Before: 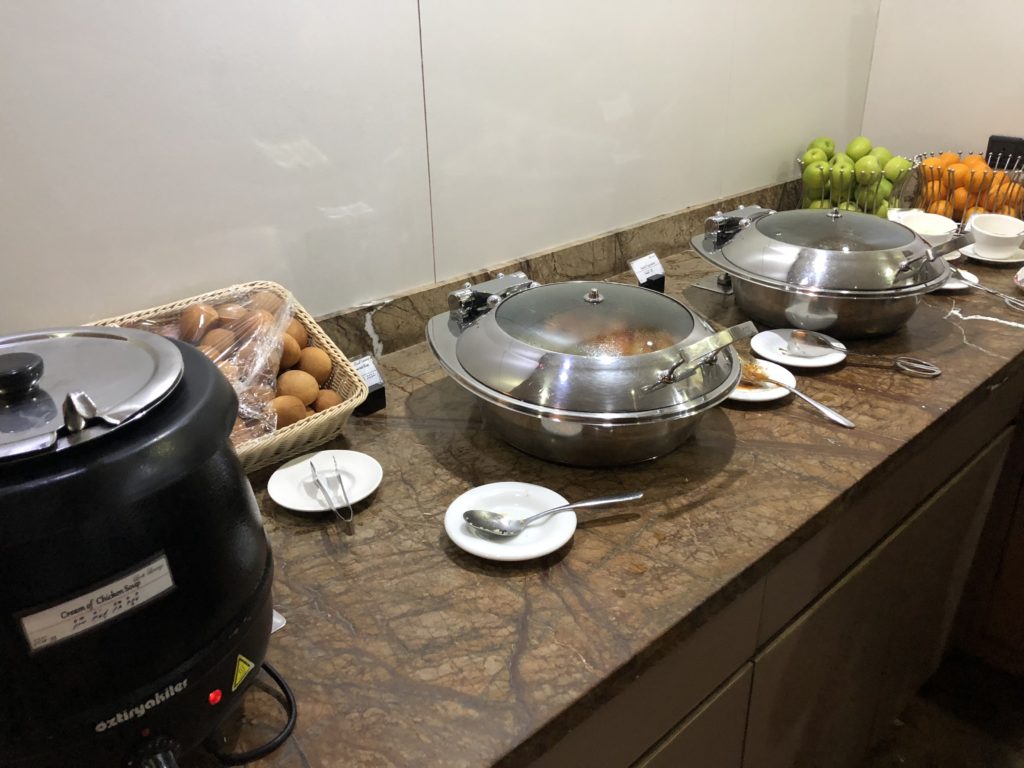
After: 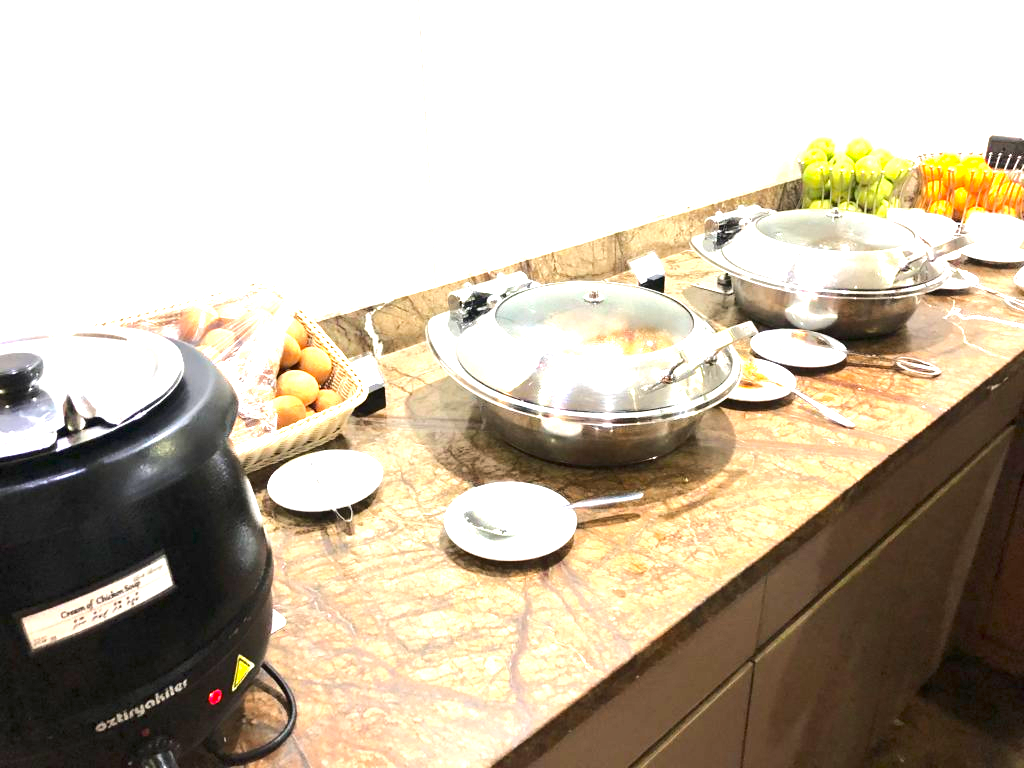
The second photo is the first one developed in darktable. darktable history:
exposure: black level correction 0, exposure 1.9 EV, compensate highlight preservation false
tone equalizer: -8 EV 0.001 EV, -7 EV -0.002 EV, -6 EV 0.002 EV, -5 EV -0.03 EV, -4 EV -0.116 EV, -3 EV -0.169 EV, -2 EV 0.24 EV, -1 EV 0.702 EV, +0 EV 0.493 EV
